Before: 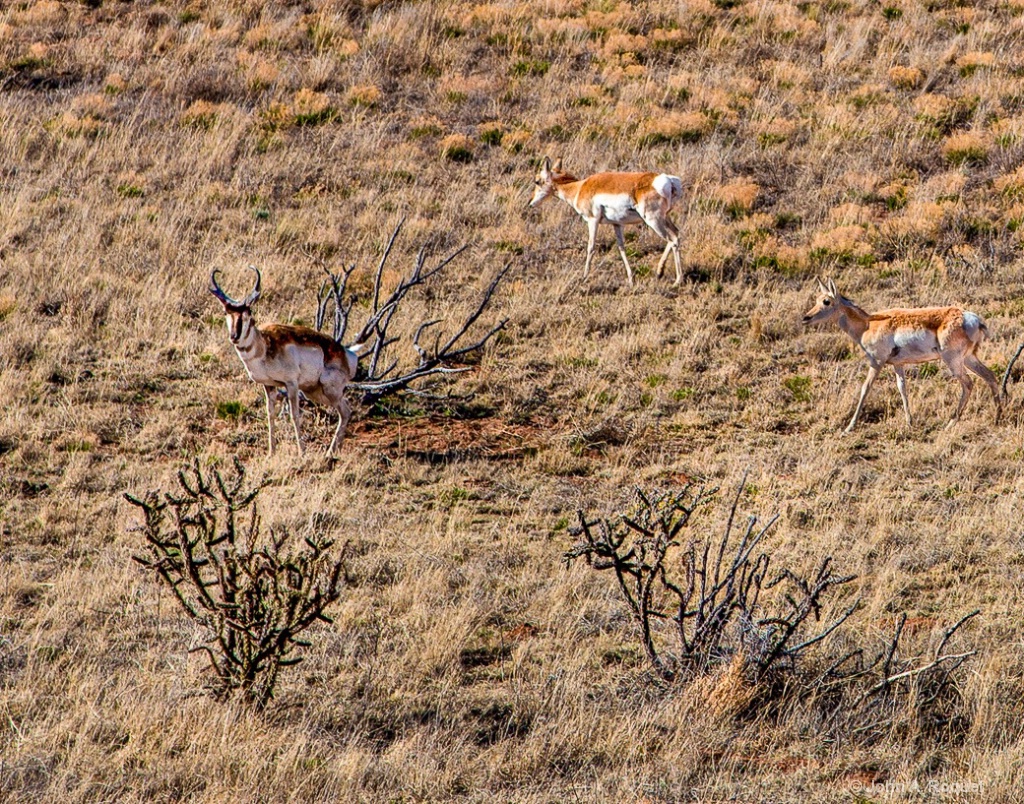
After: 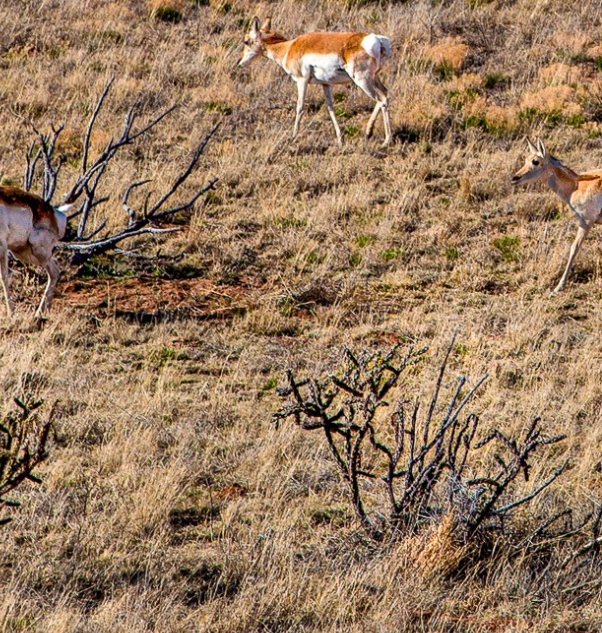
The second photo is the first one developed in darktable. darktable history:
crop and rotate: left 28.466%, top 17.494%, right 12.691%, bottom 3.733%
